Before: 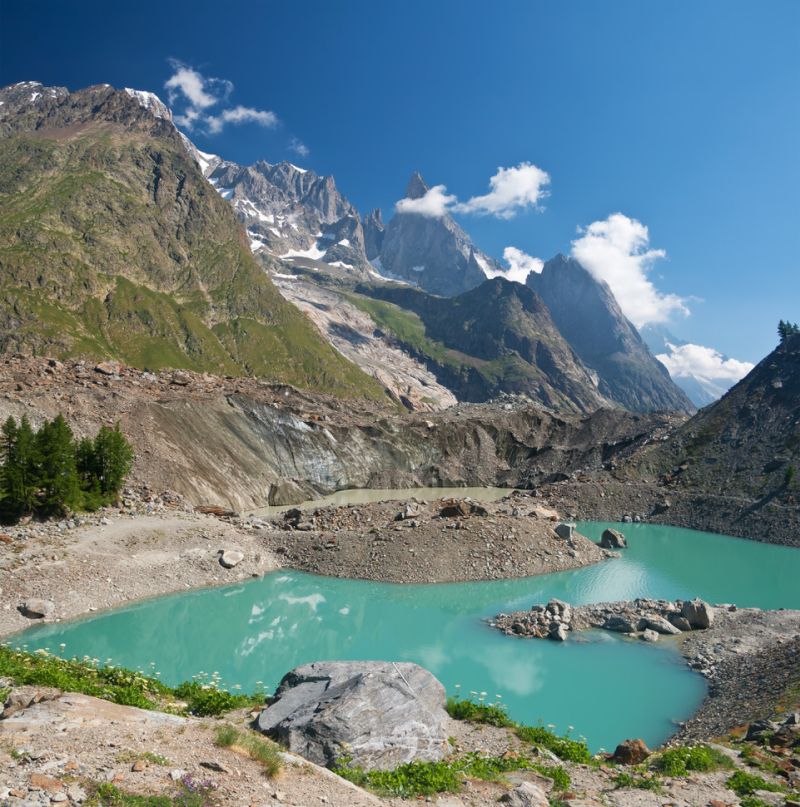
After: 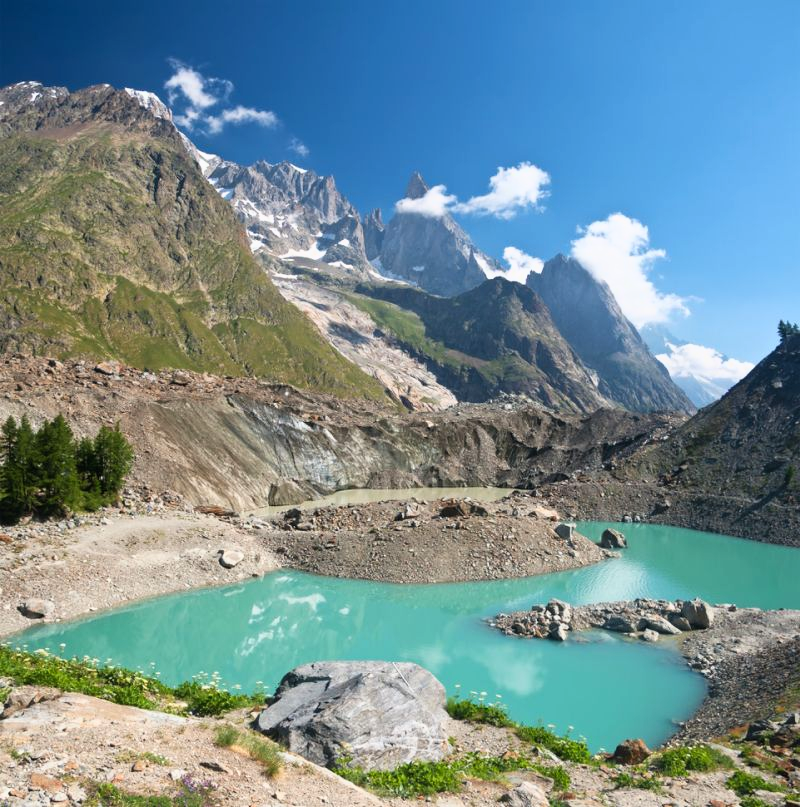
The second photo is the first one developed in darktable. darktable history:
tone curve: curves: ch0 [(0, 0) (0.051, 0.047) (0.102, 0.099) (0.236, 0.249) (0.429, 0.473) (0.67, 0.755) (0.875, 0.948) (1, 0.985)]; ch1 [(0, 0) (0.339, 0.298) (0.402, 0.363) (0.453, 0.413) (0.485, 0.469) (0.494, 0.493) (0.504, 0.502) (0.515, 0.526) (0.563, 0.591) (0.597, 0.639) (0.834, 0.888) (1, 1)]; ch2 [(0, 0) (0.362, 0.353) (0.425, 0.439) (0.501, 0.501) (0.537, 0.538) (0.58, 0.59) (0.642, 0.669) (0.773, 0.856) (1, 1)], color space Lab, linked channels, preserve colors none
